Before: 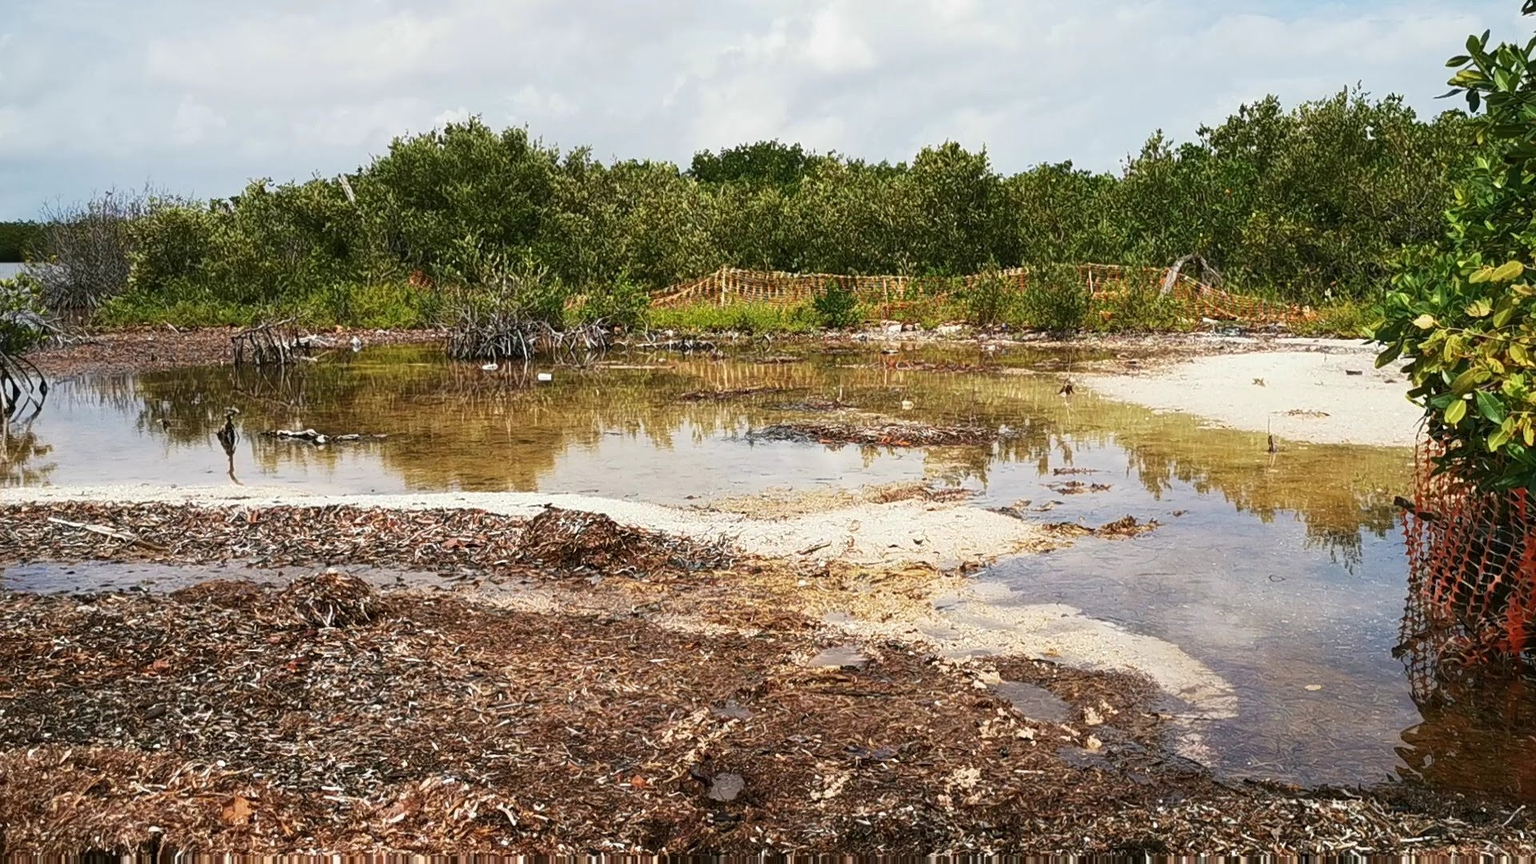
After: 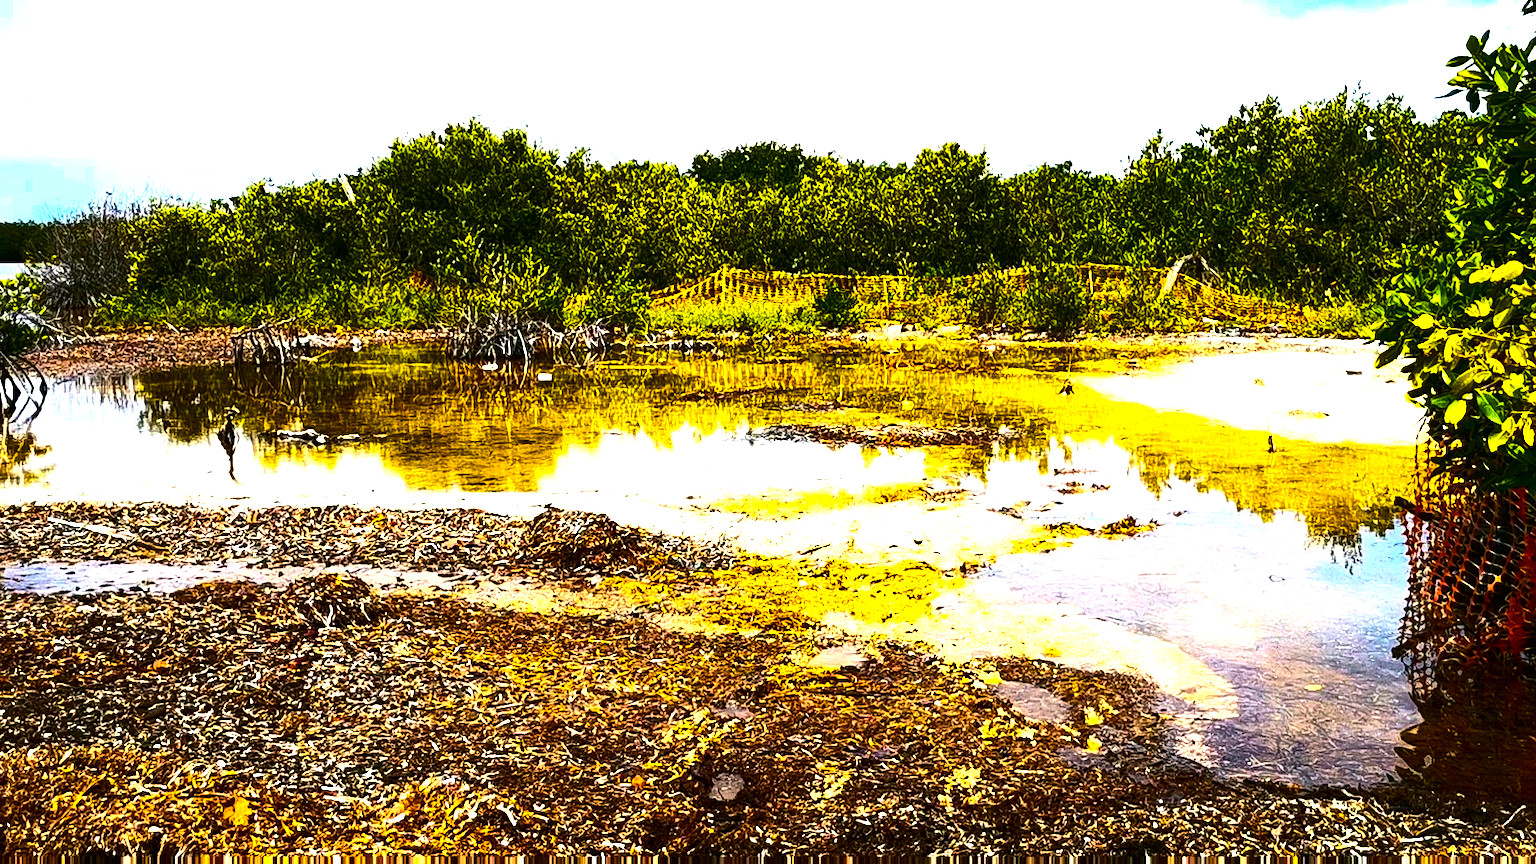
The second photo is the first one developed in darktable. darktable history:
contrast brightness saturation: contrast 0.28
color balance rgb: linear chroma grading › shadows -30%, linear chroma grading › global chroma 35%, perceptual saturation grading › global saturation 75%, perceptual saturation grading › shadows -30%, perceptual brilliance grading › highlights 75%, perceptual brilliance grading › shadows -30%, global vibrance 35%
